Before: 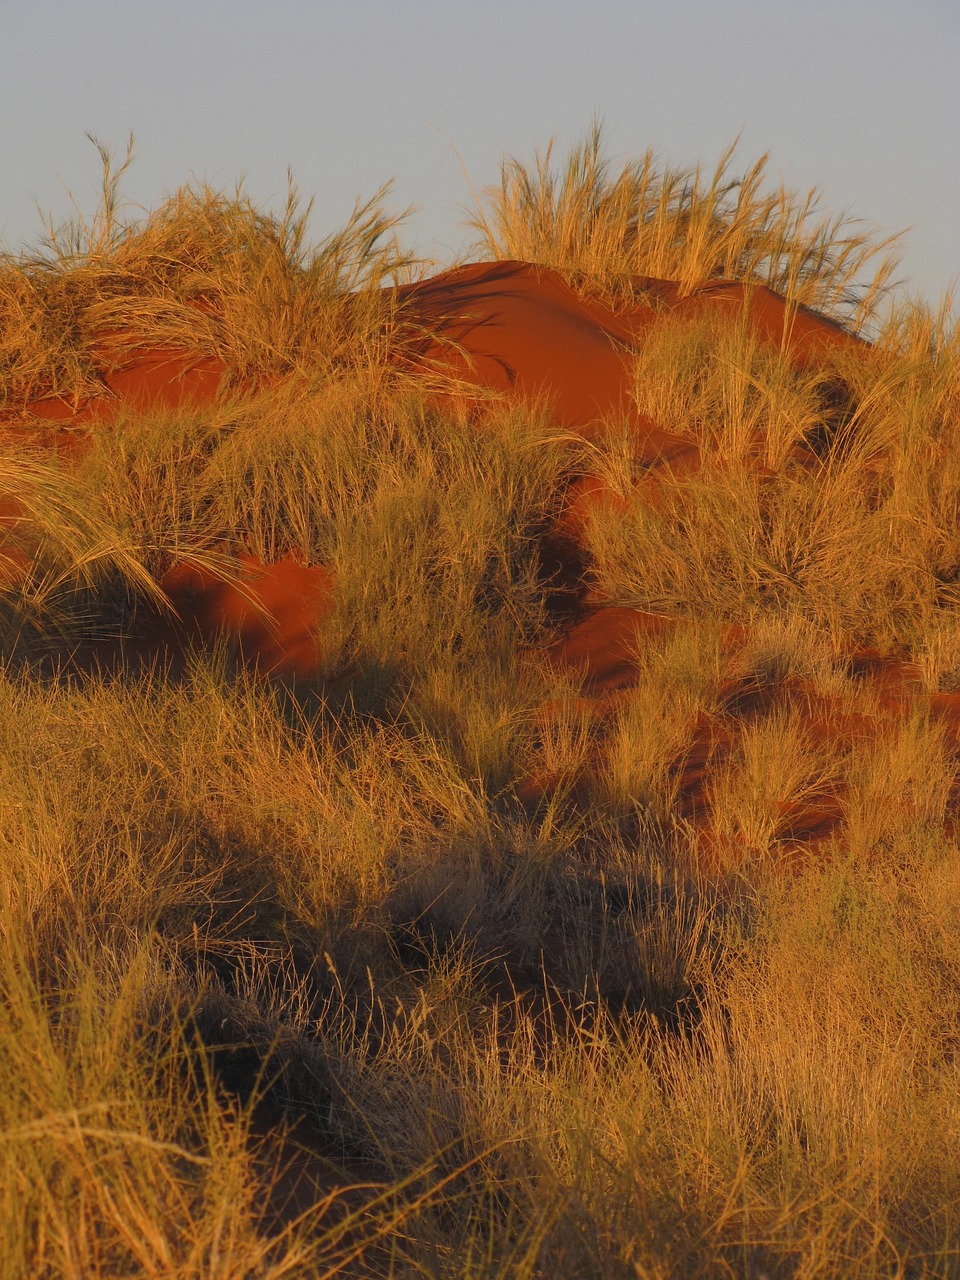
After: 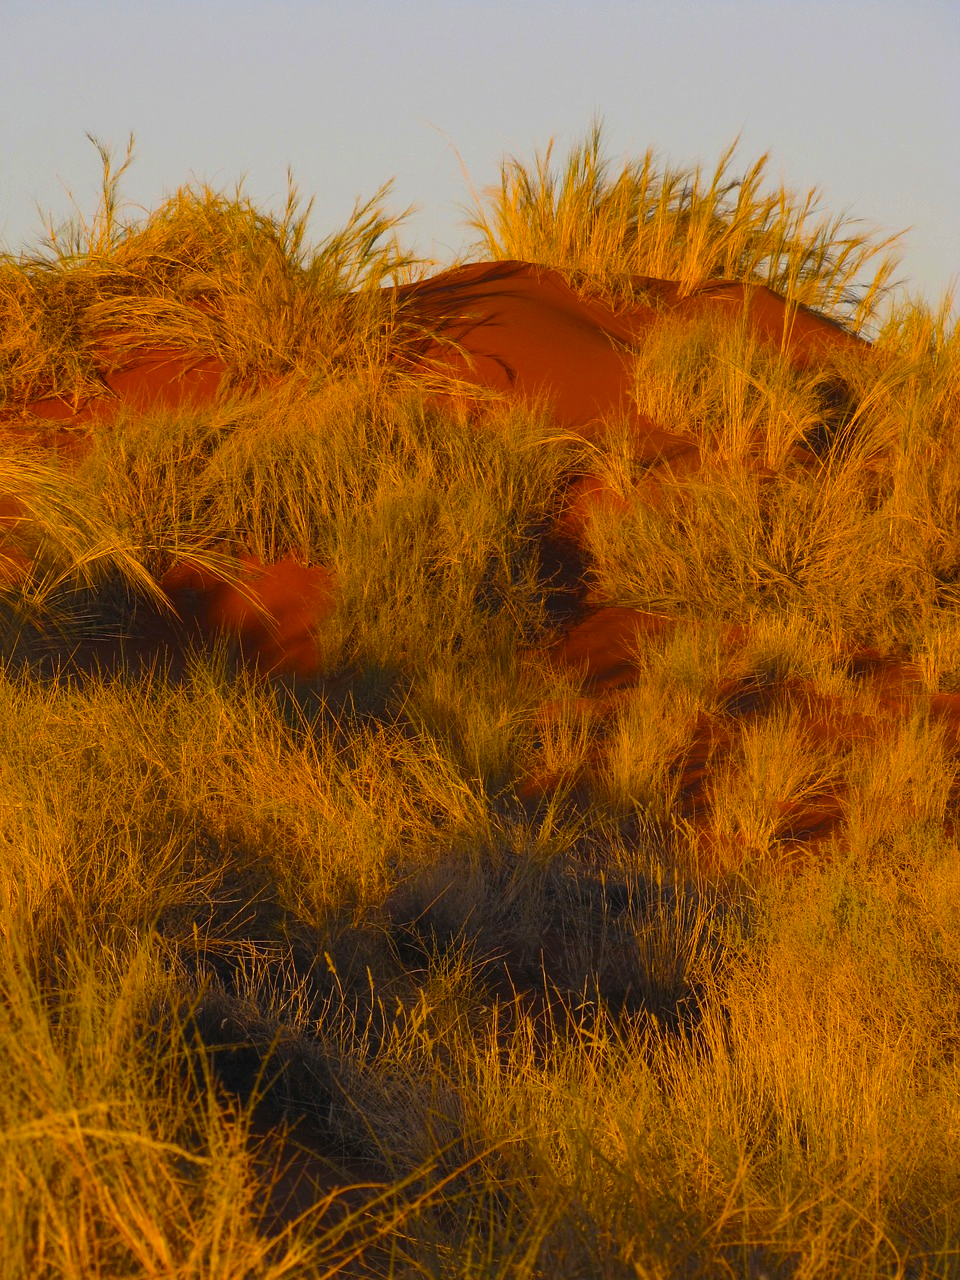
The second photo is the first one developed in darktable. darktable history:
tone equalizer: -8 EV -0.417 EV, -7 EV -0.389 EV, -6 EV -0.333 EV, -5 EV -0.222 EV, -3 EV 0.222 EV, -2 EV 0.333 EV, -1 EV 0.389 EV, +0 EV 0.417 EV, edges refinement/feathering 500, mask exposure compensation -1.57 EV, preserve details no
color balance rgb: linear chroma grading › global chroma 15%, perceptual saturation grading › global saturation 30%
